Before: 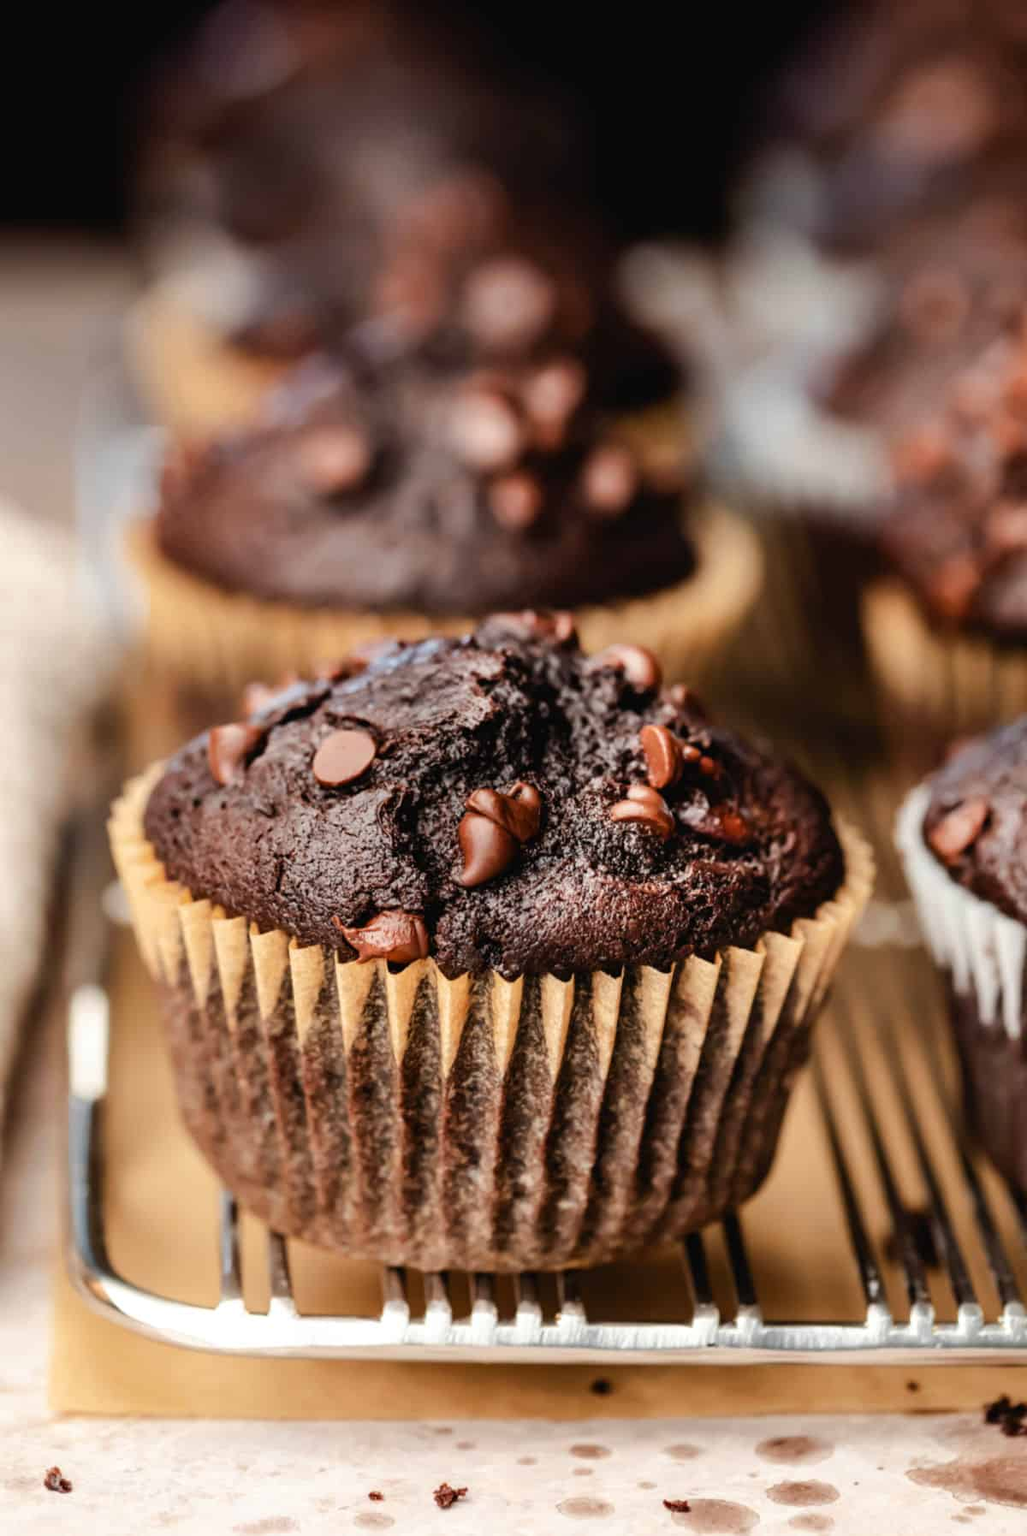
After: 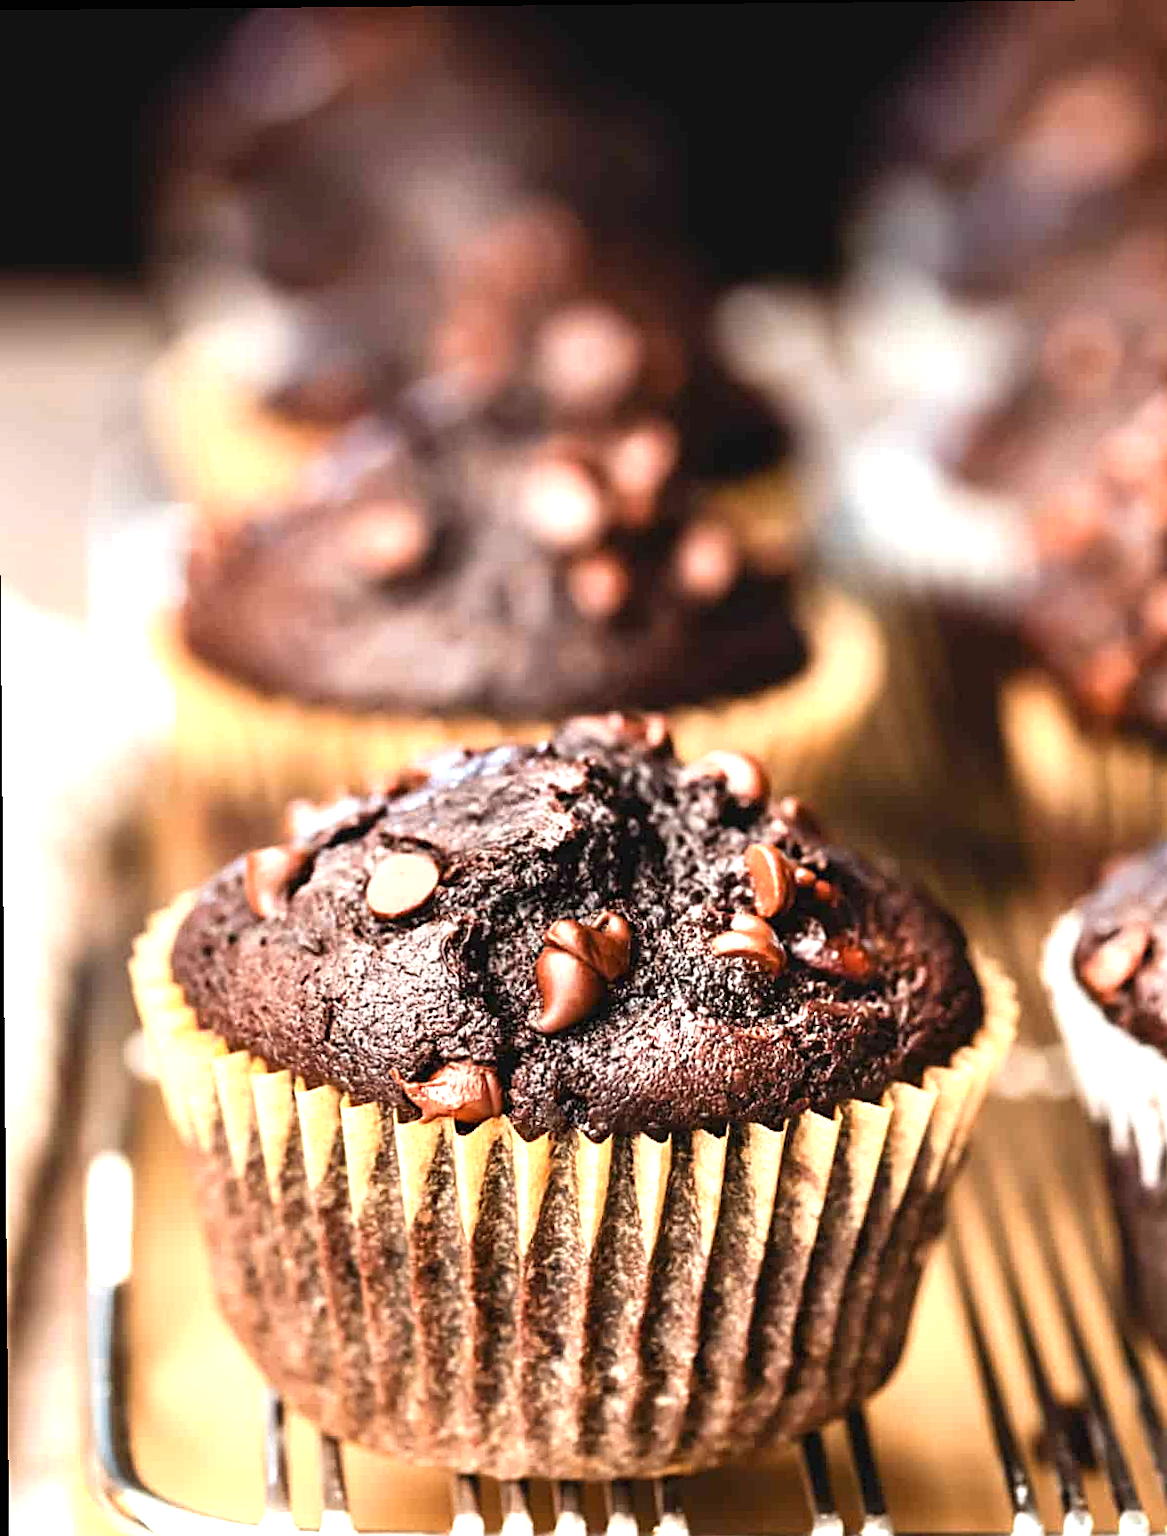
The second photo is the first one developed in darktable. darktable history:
crop and rotate: angle 0.514°, left 0.337%, right 2.866%, bottom 14.17%
sharpen: on, module defaults
tone equalizer: mask exposure compensation -0.502 EV
exposure: black level correction 0, exposure 1.199 EV, compensate highlight preservation false
